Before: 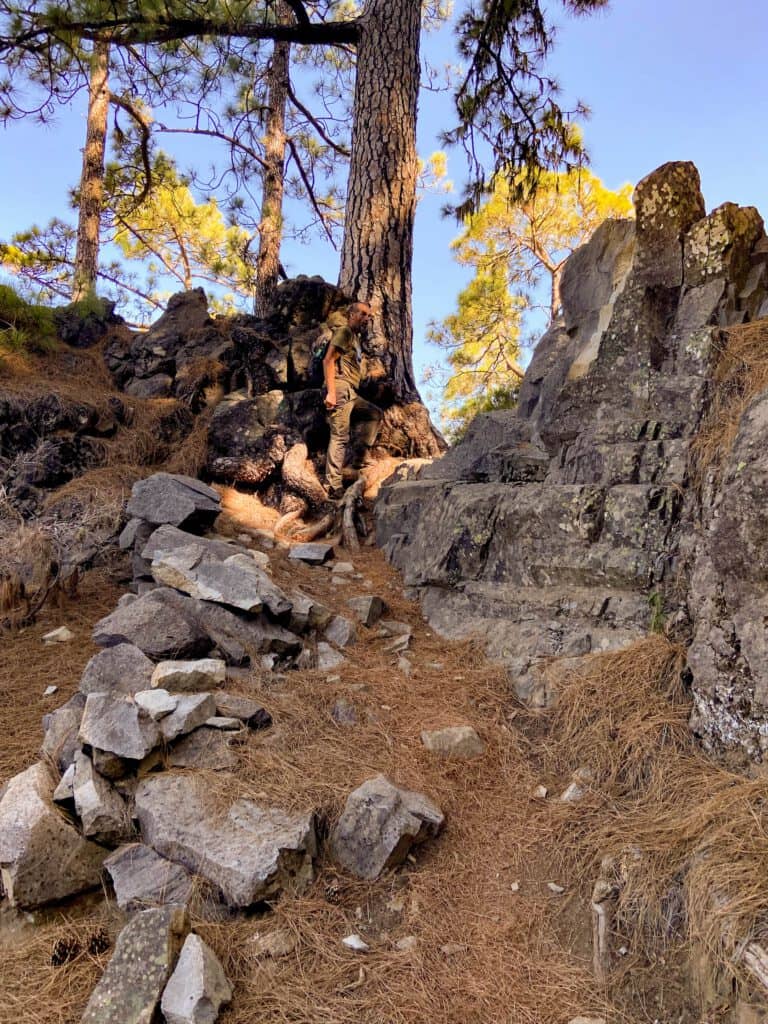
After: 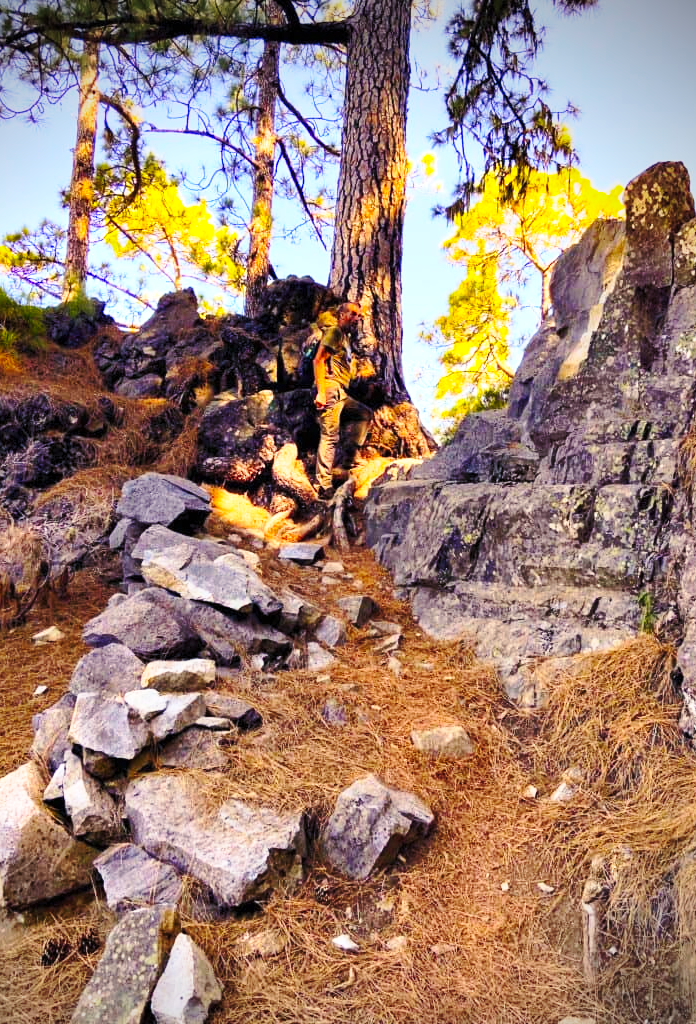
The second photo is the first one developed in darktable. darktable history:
contrast brightness saturation: contrast 0.199, brightness 0.156, saturation 0.218
crop and rotate: left 1.393%, right 7.917%
color balance rgb: shadows lift › luminance -22.043%, shadows lift › chroma 6.598%, shadows lift › hue 267.94°, shadows fall-off 101.099%, perceptual saturation grading › global saturation 19.965%, perceptual brilliance grading › global brilliance -18.314%, perceptual brilliance grading › highlights 28.651%, mask middle-gray fulcrum 23.205%, global vibrance 20%
shadows and highlights: on, module defaults
base curve: curves: ch0 [(0, 0) (0.028, 0.03) (0.121, 0.232) (0.46, 0.748) (0.859, 0.968) (1, 1)], preserve colors none
vignetting: brightness -0.68, center (-0.075, 0.067), unbound false
